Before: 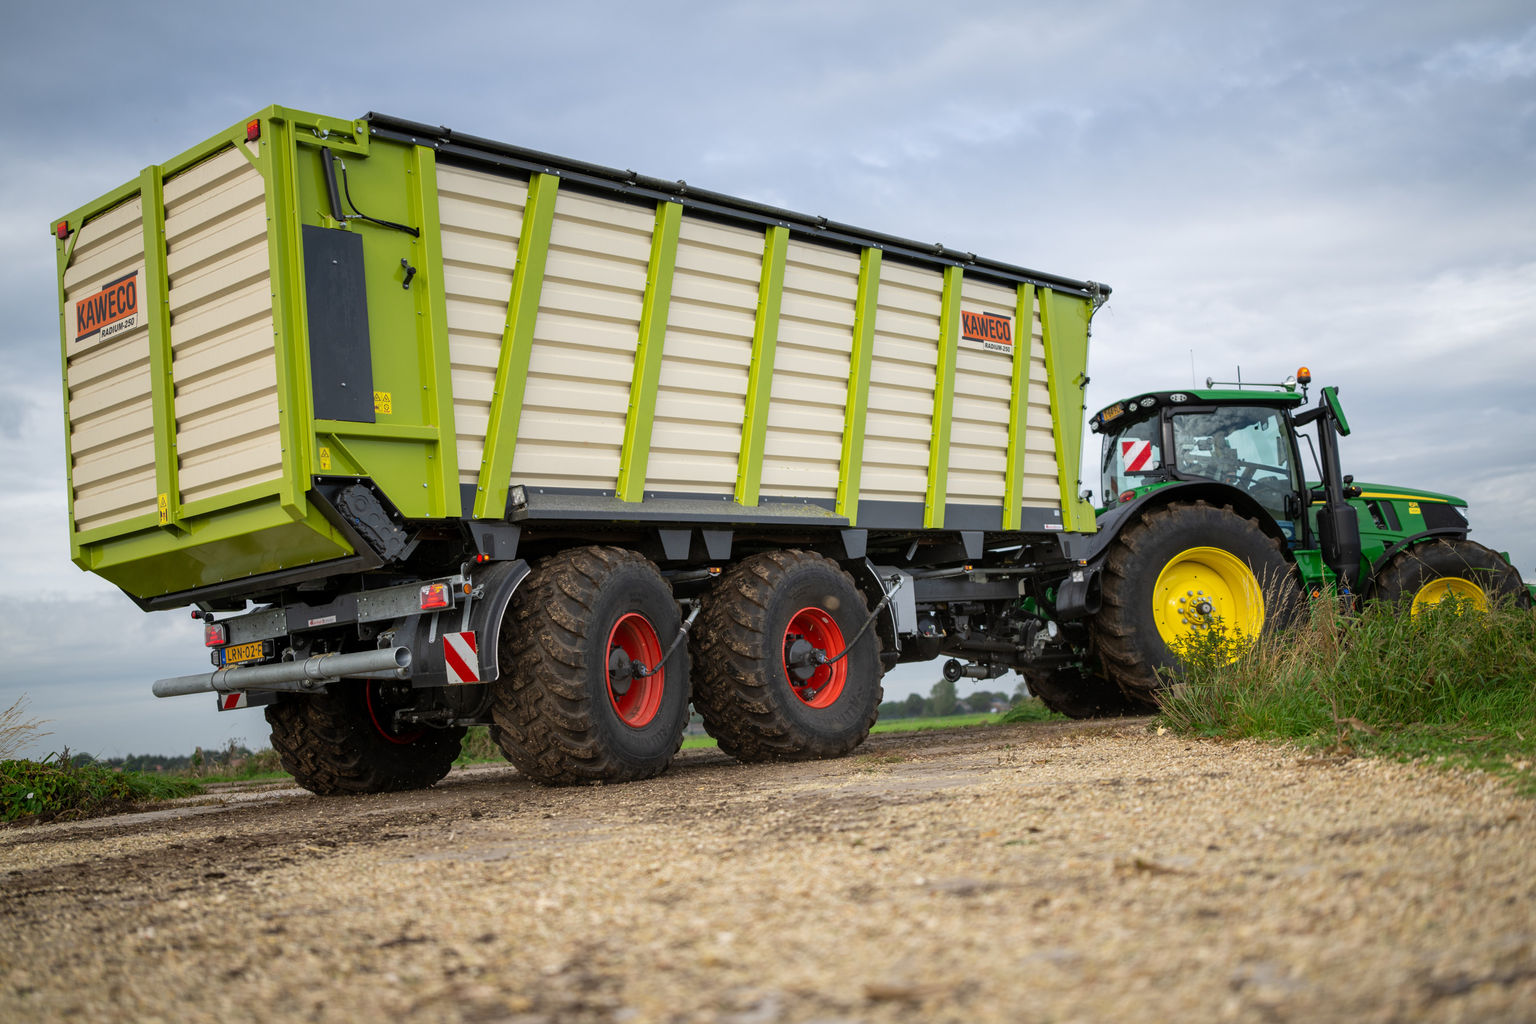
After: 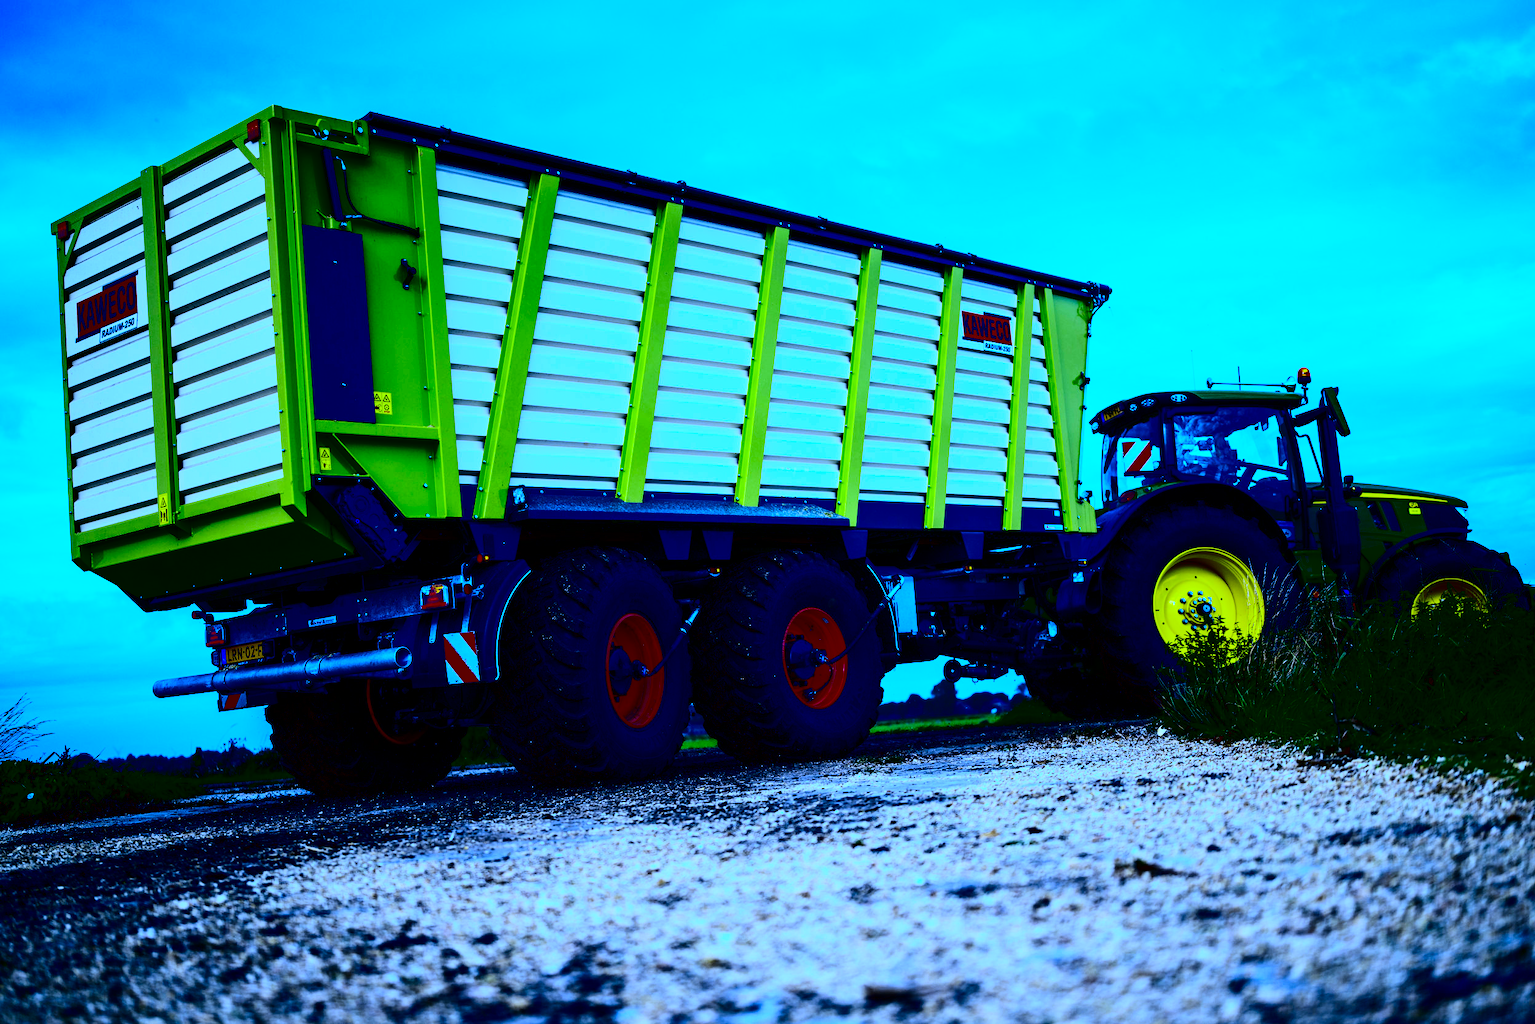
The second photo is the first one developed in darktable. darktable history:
contrast brightness saturation: contrast 0.77, brightness -1, saturation 1
white balance: red 0.766, blue 1.537
